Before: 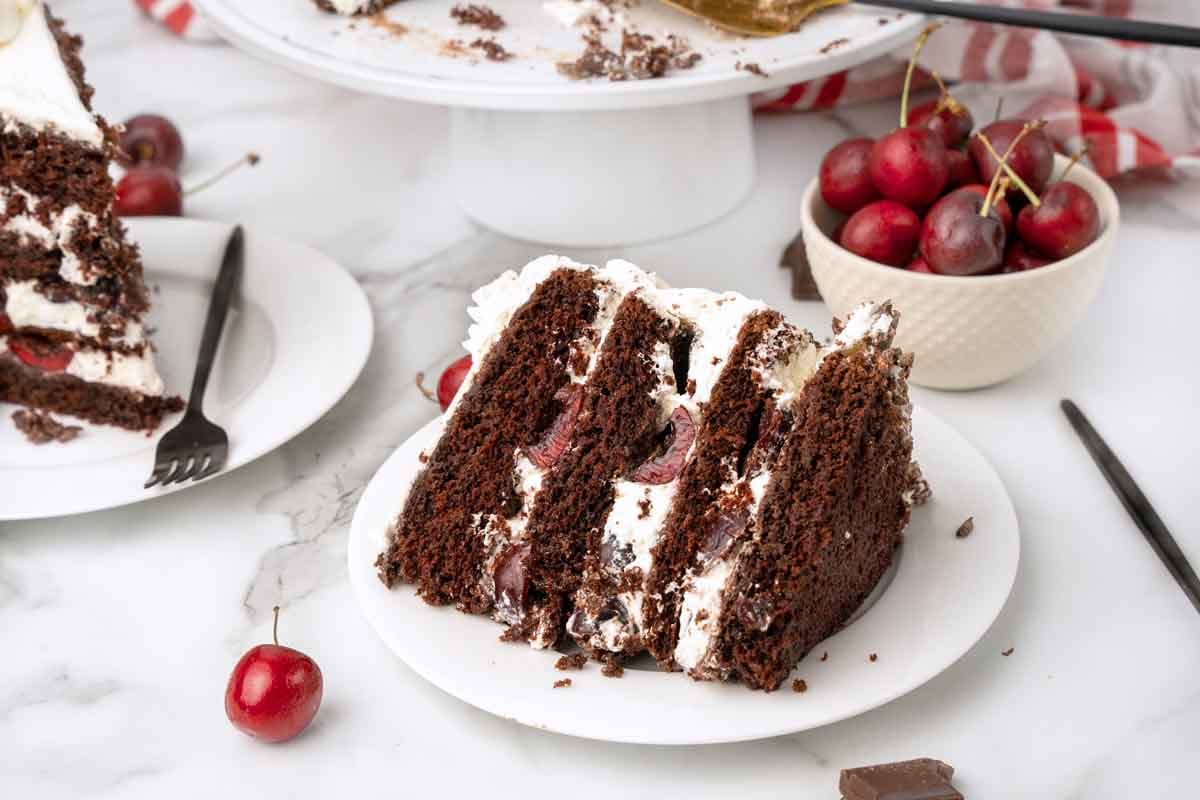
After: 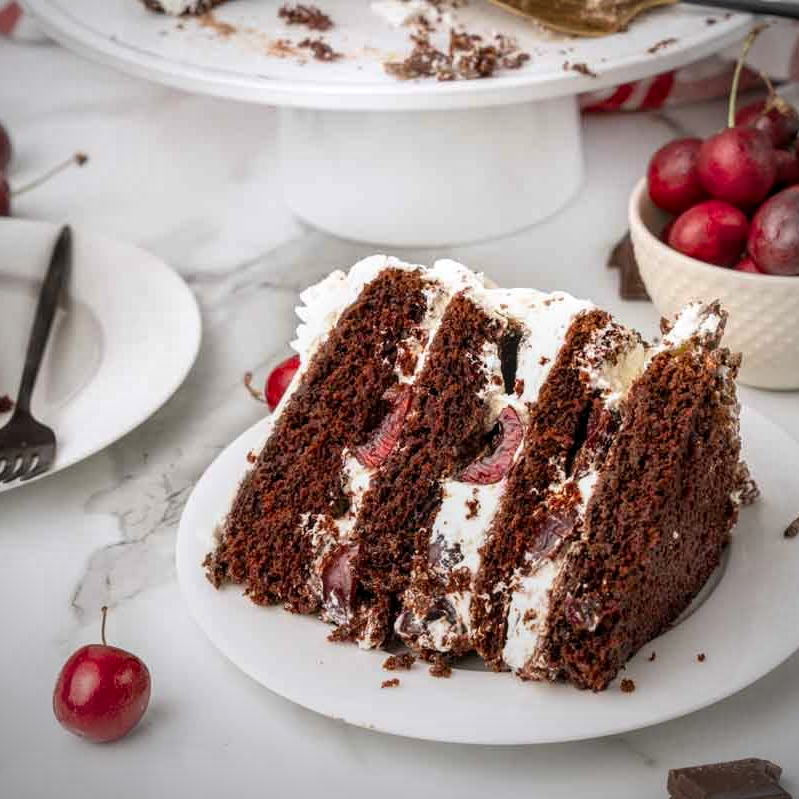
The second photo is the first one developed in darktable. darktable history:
vignetting: fall-off radius 60.92%
local contrast: on, module defaults
crop and rotate: left 14.385%, right 18.948%
graduated density: rotation -180°, offset 27.42
contrast brightness saturation: saturation 0.18
